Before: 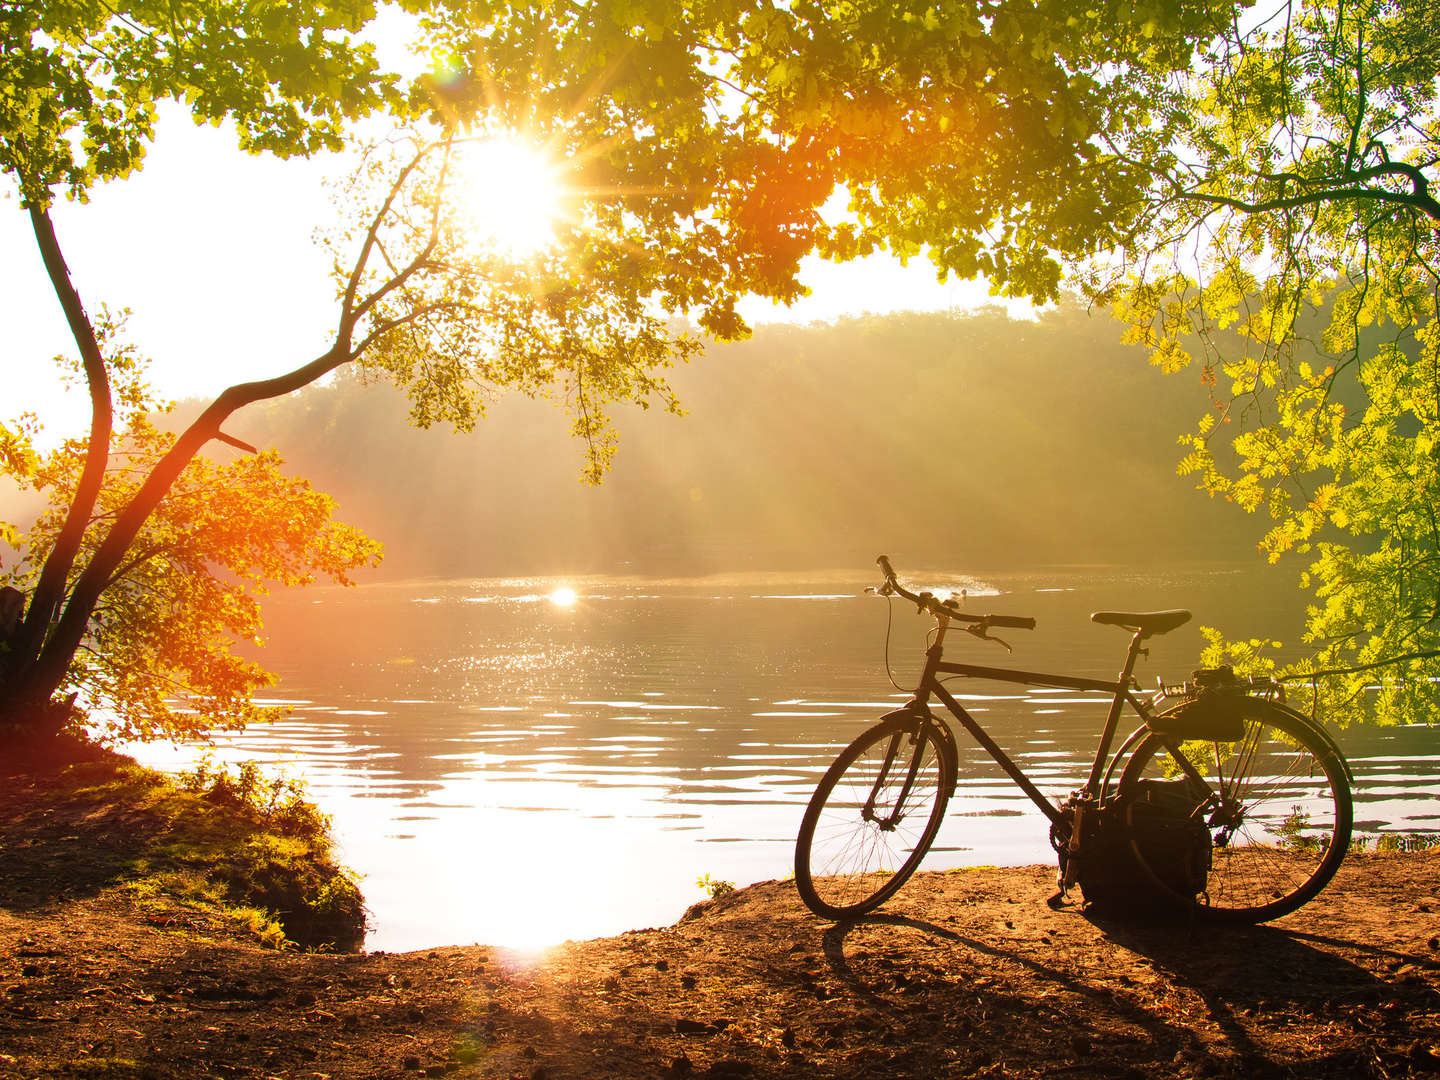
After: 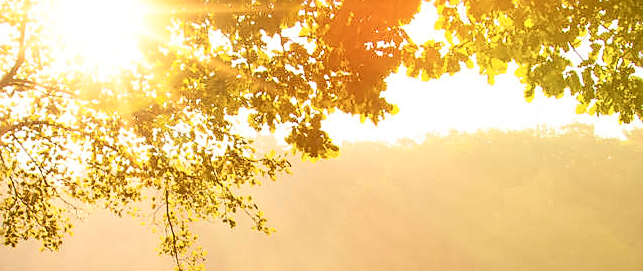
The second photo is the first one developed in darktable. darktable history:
sharpen: on, module defaults
crop: left 28.689%, top 16.869%, right 26.643%, bottom 58.028%
contrast brightness saturation: contrast 0.279
